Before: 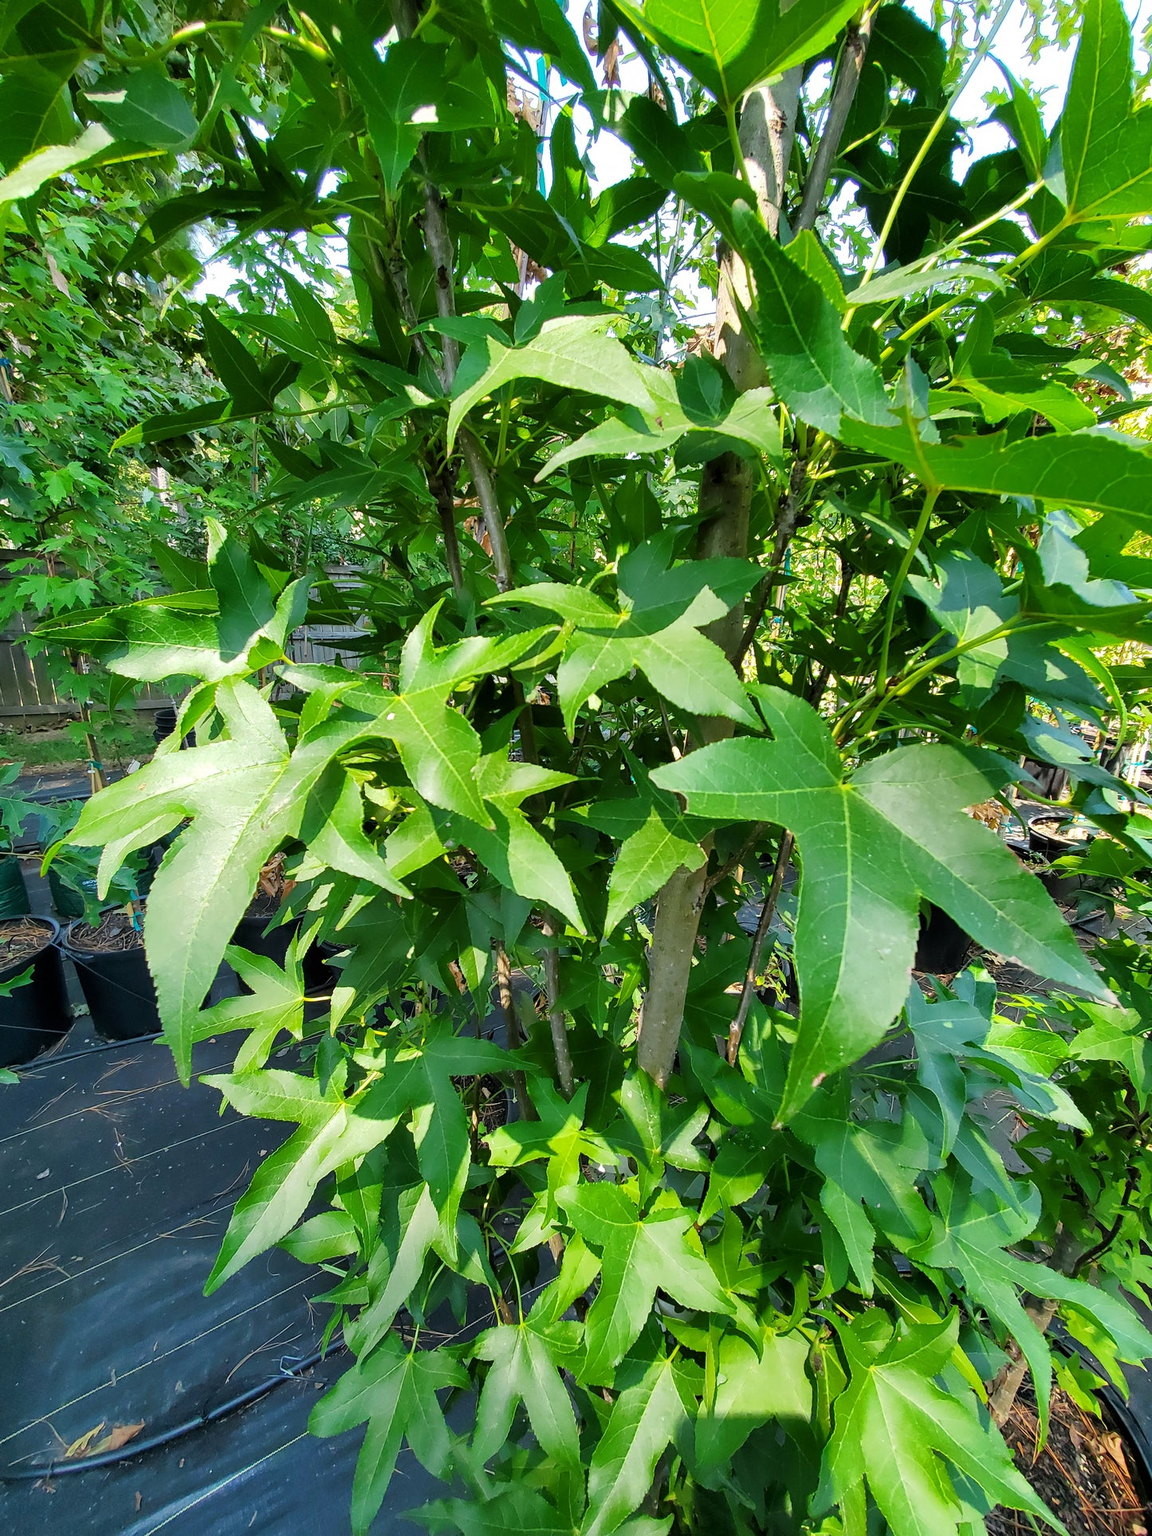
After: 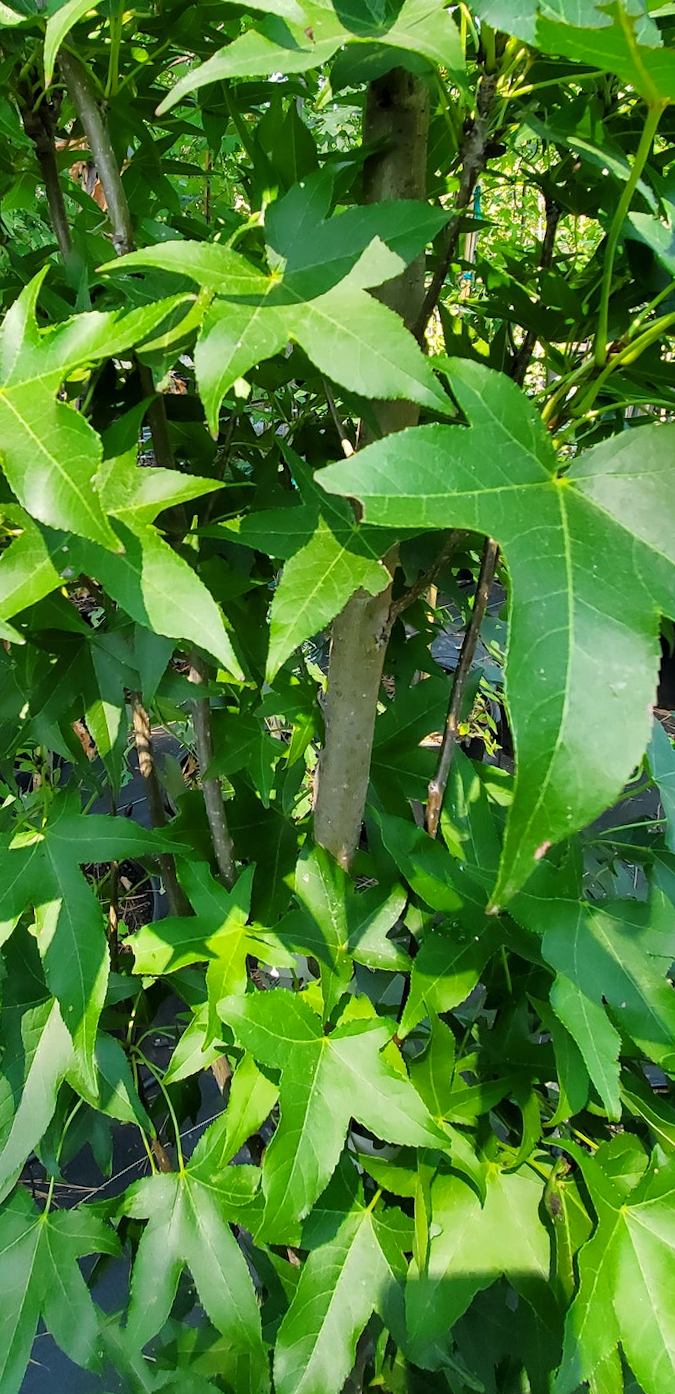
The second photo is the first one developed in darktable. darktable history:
rotate and perspective: rotation -2.29°, automatic cropping off
crop: left 35.432%, top 26.233%, right 20.145%, bottom 3.432%
color balance rgb: global vibrance 6.81%, saturation formula JzAzBz (2021)
